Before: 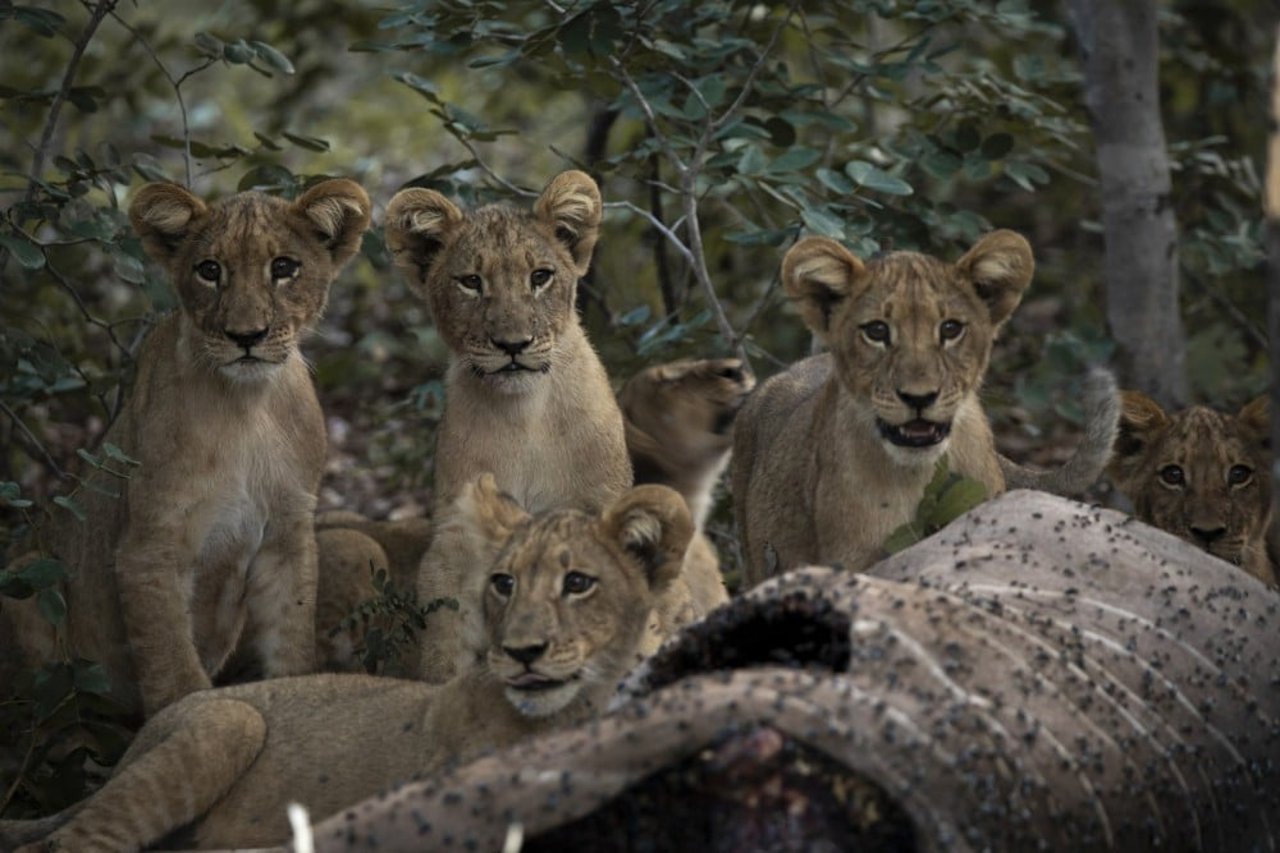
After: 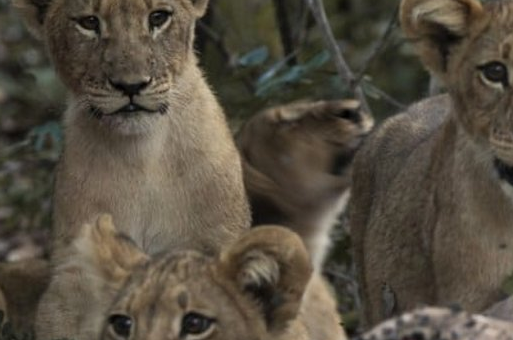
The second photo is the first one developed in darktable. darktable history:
crop: left 29.855%, top 30.41%, right 30.011%, bottom 29.72%
